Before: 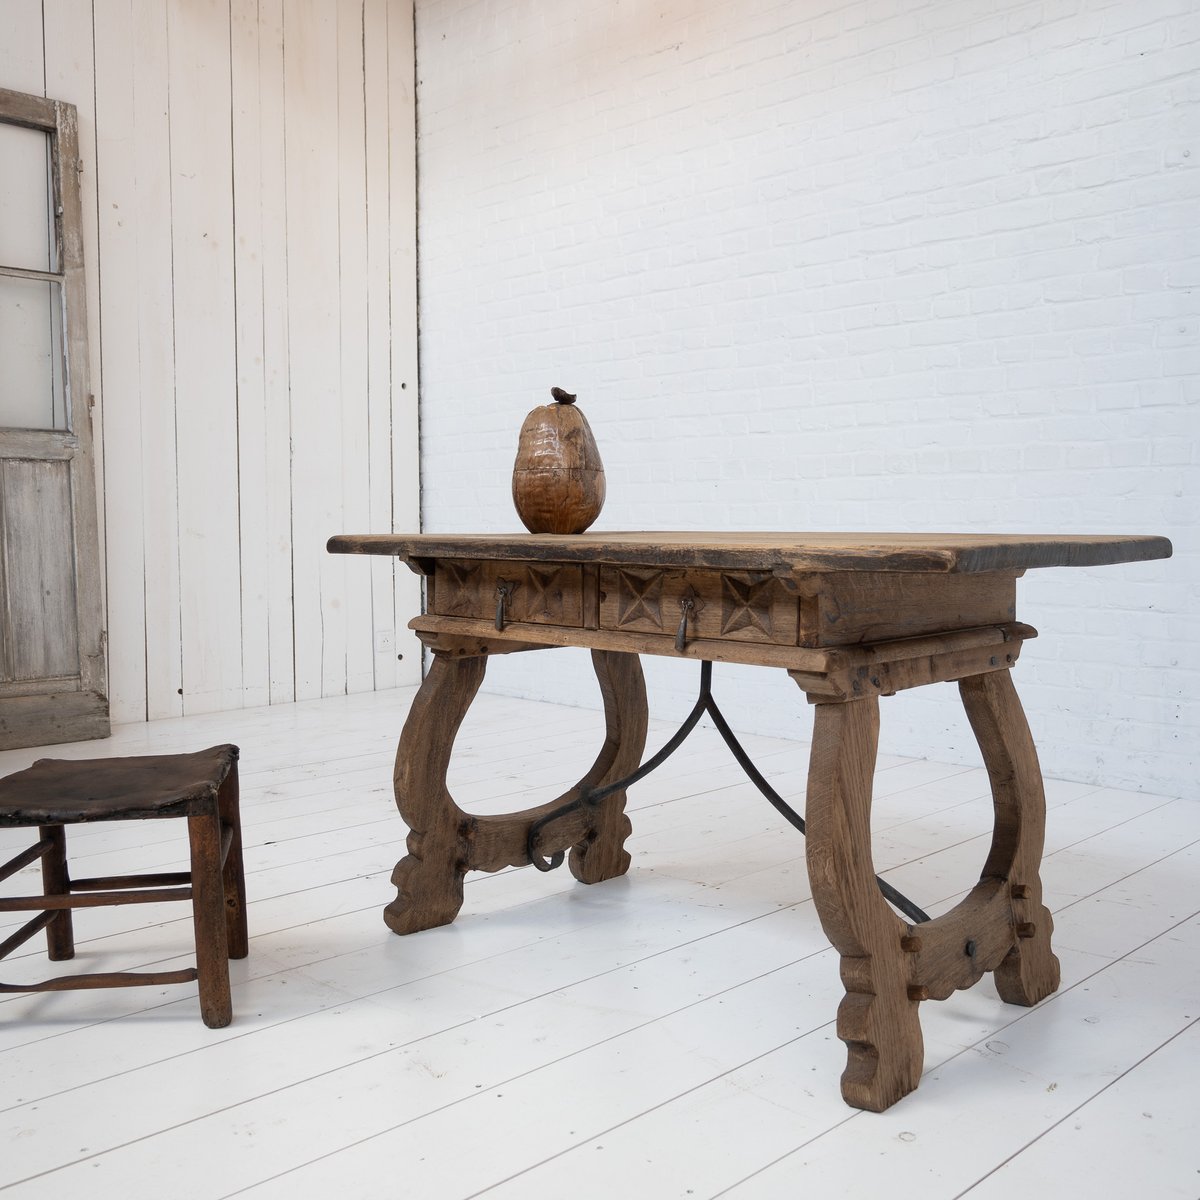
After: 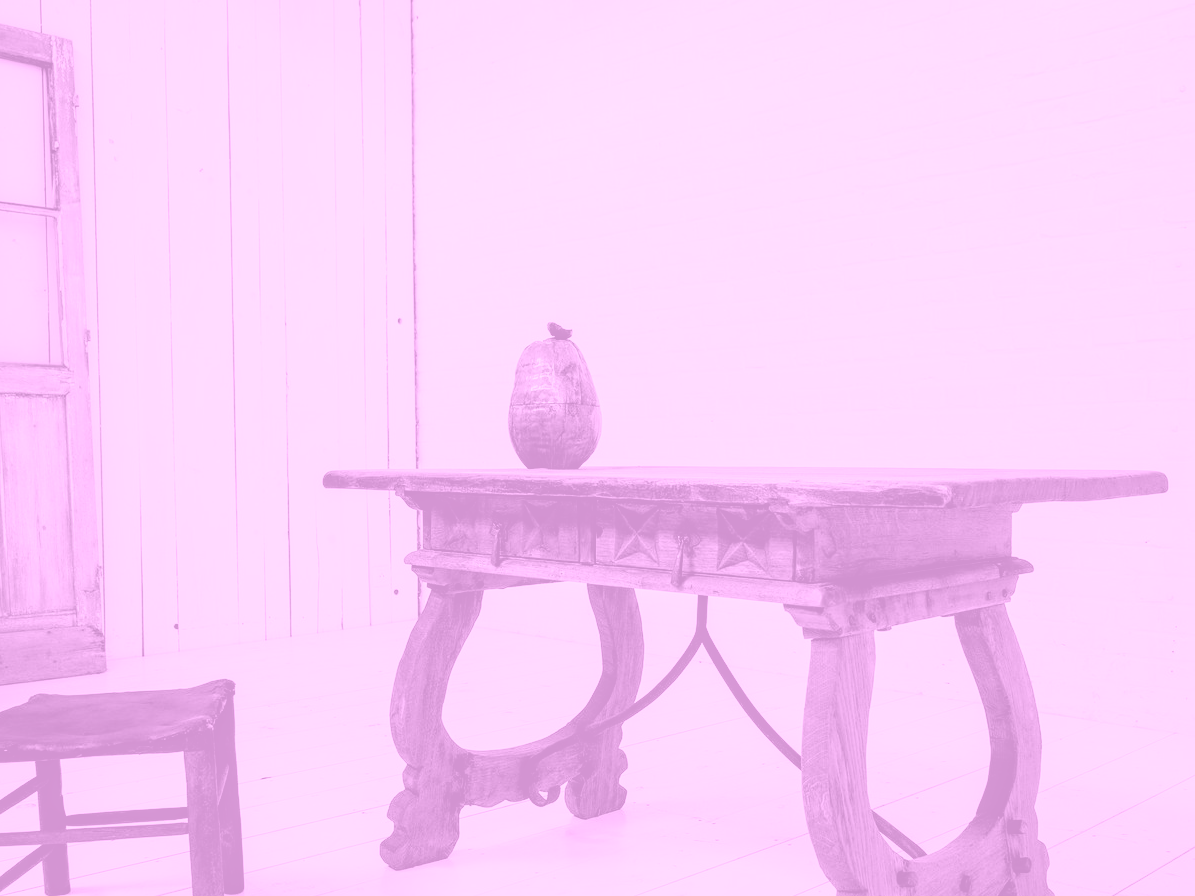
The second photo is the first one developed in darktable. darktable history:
color balance rgb: shadows lift › luminance -20%, power › hue 72.24°, highlights gain › luminance 15%, global offset › hue 171.6°, perceptual saturation grading › highlights -15%, perceptual saturation grading › shadows 25%, global vibrance 35%, contrast 10%
local contrast: on, module defaults
color balance: gamma [0.9, 0.988, 0.975, 1.025], gain [1.05, 1, 1, 1]
filmic rgb: black relative exposure -7.75 EV, white relative exposure 4.4 EV, threshold 3 EV, target black luminance 0%, hardness 3.76, latitude 50.51%, contrast 1.074, highlights saturation mix 10%, shadows ↔ highlights balance -0.22%, color science v4 (2020), enable highlight reconstruction true
crop: left 0.387%, top 5.469%, bottom 19.809%
colorize: hue 331.2°, saturation 75%, source mix 30.28%, lightness 70.52%, version 1
